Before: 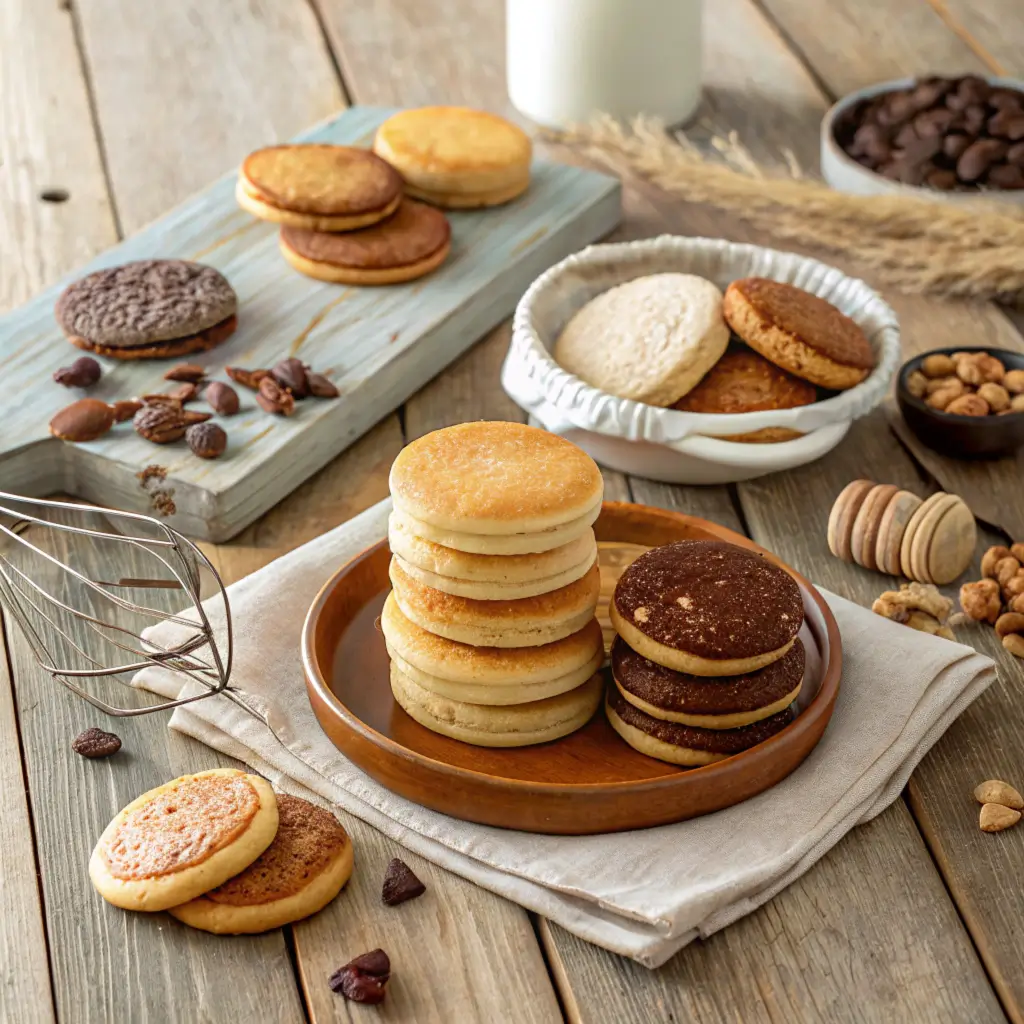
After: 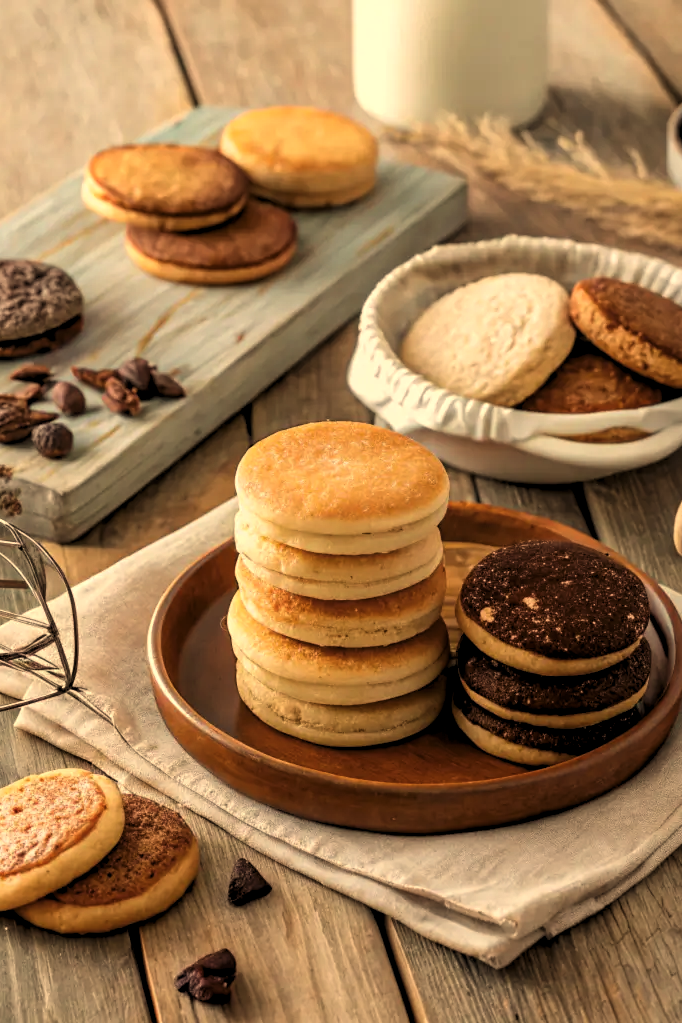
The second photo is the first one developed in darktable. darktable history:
crop and rotate: left 15.055%, right 18.278%
levels: levels [0.116, 0.574, 1]
white balance: red 1.138, green 0.996, blue 0.812
